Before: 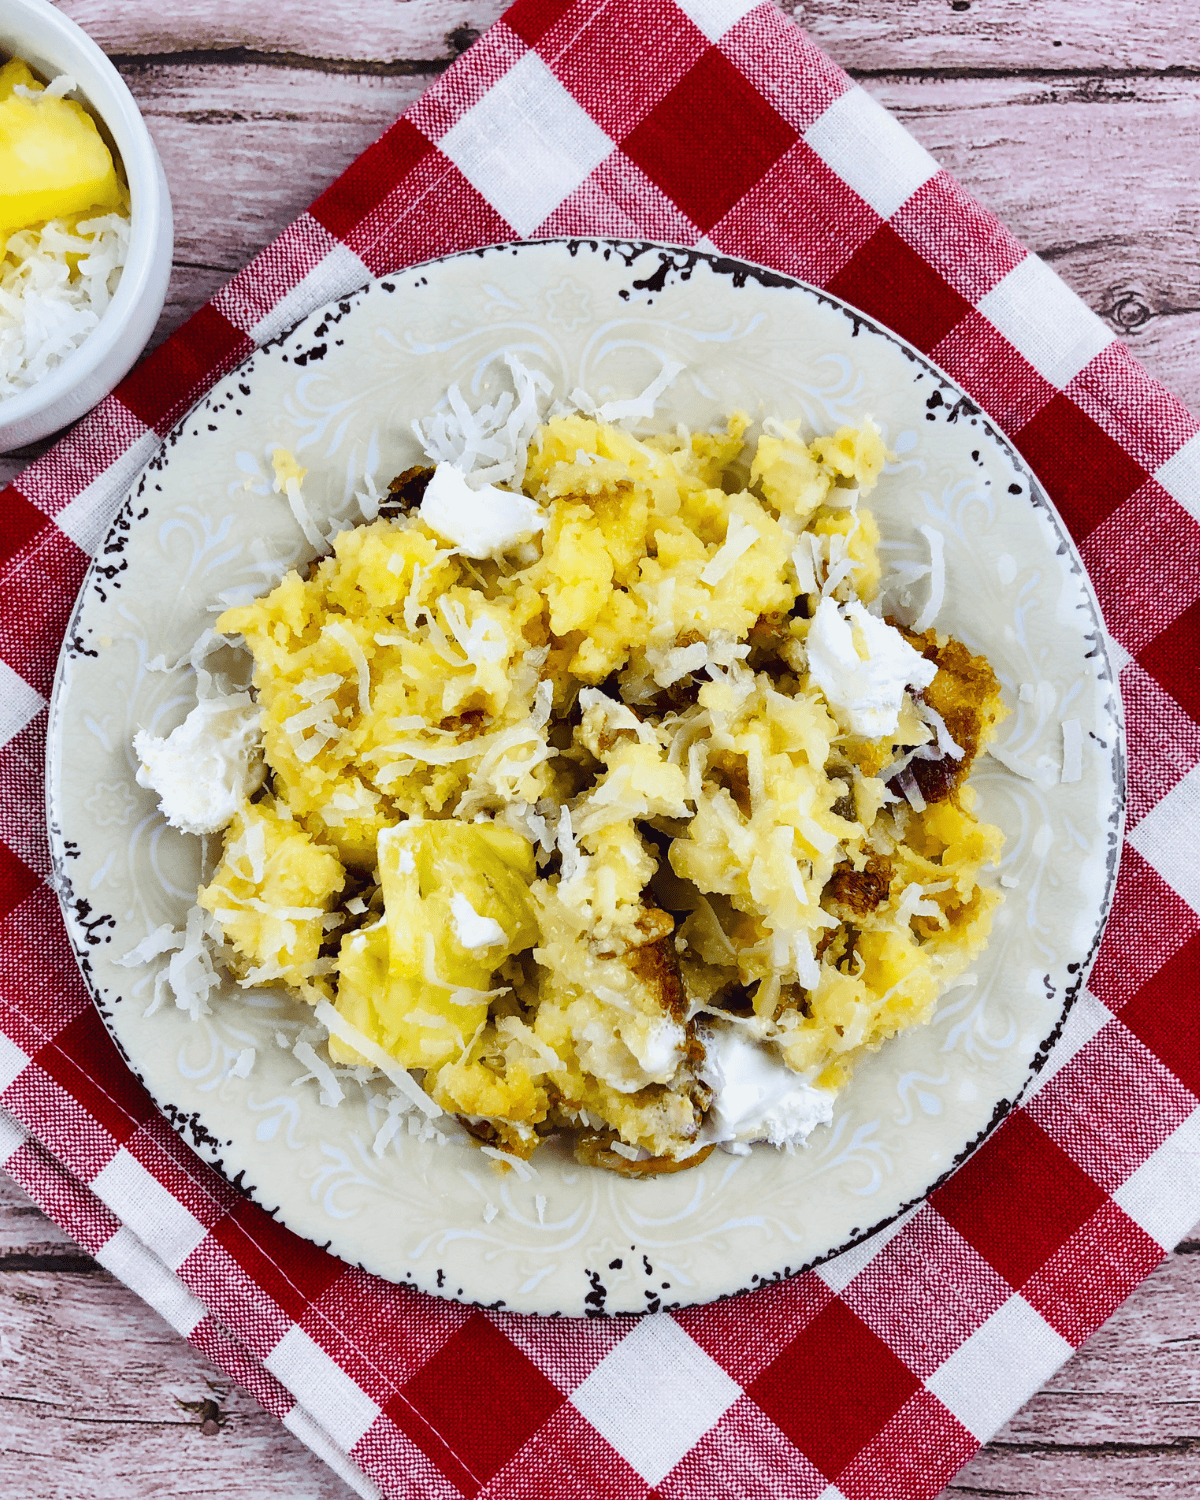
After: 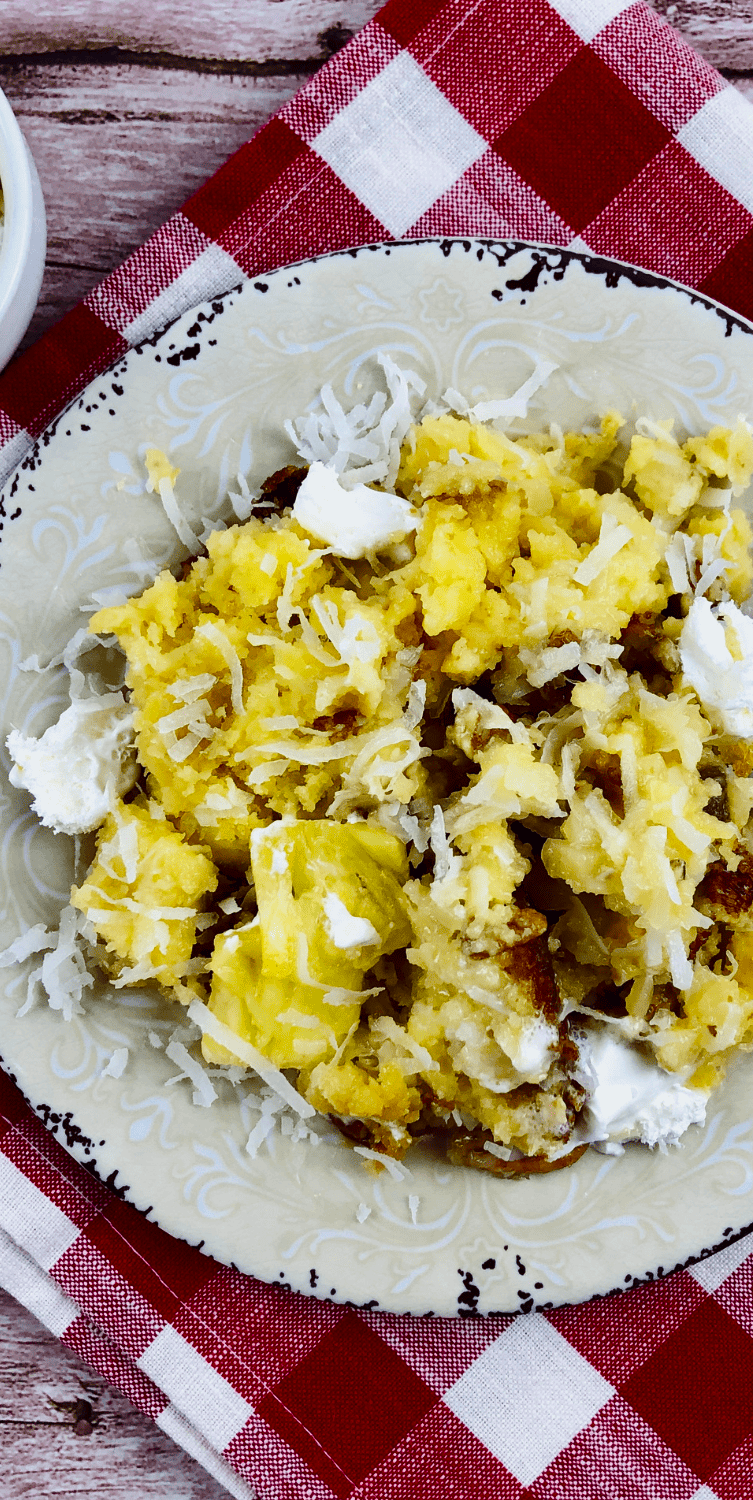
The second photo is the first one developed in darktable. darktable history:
crop: left 10.644%, right 26.528%
contrast brightness saturation: contrast 0.1, brightness -0.26, saturation 0.14
